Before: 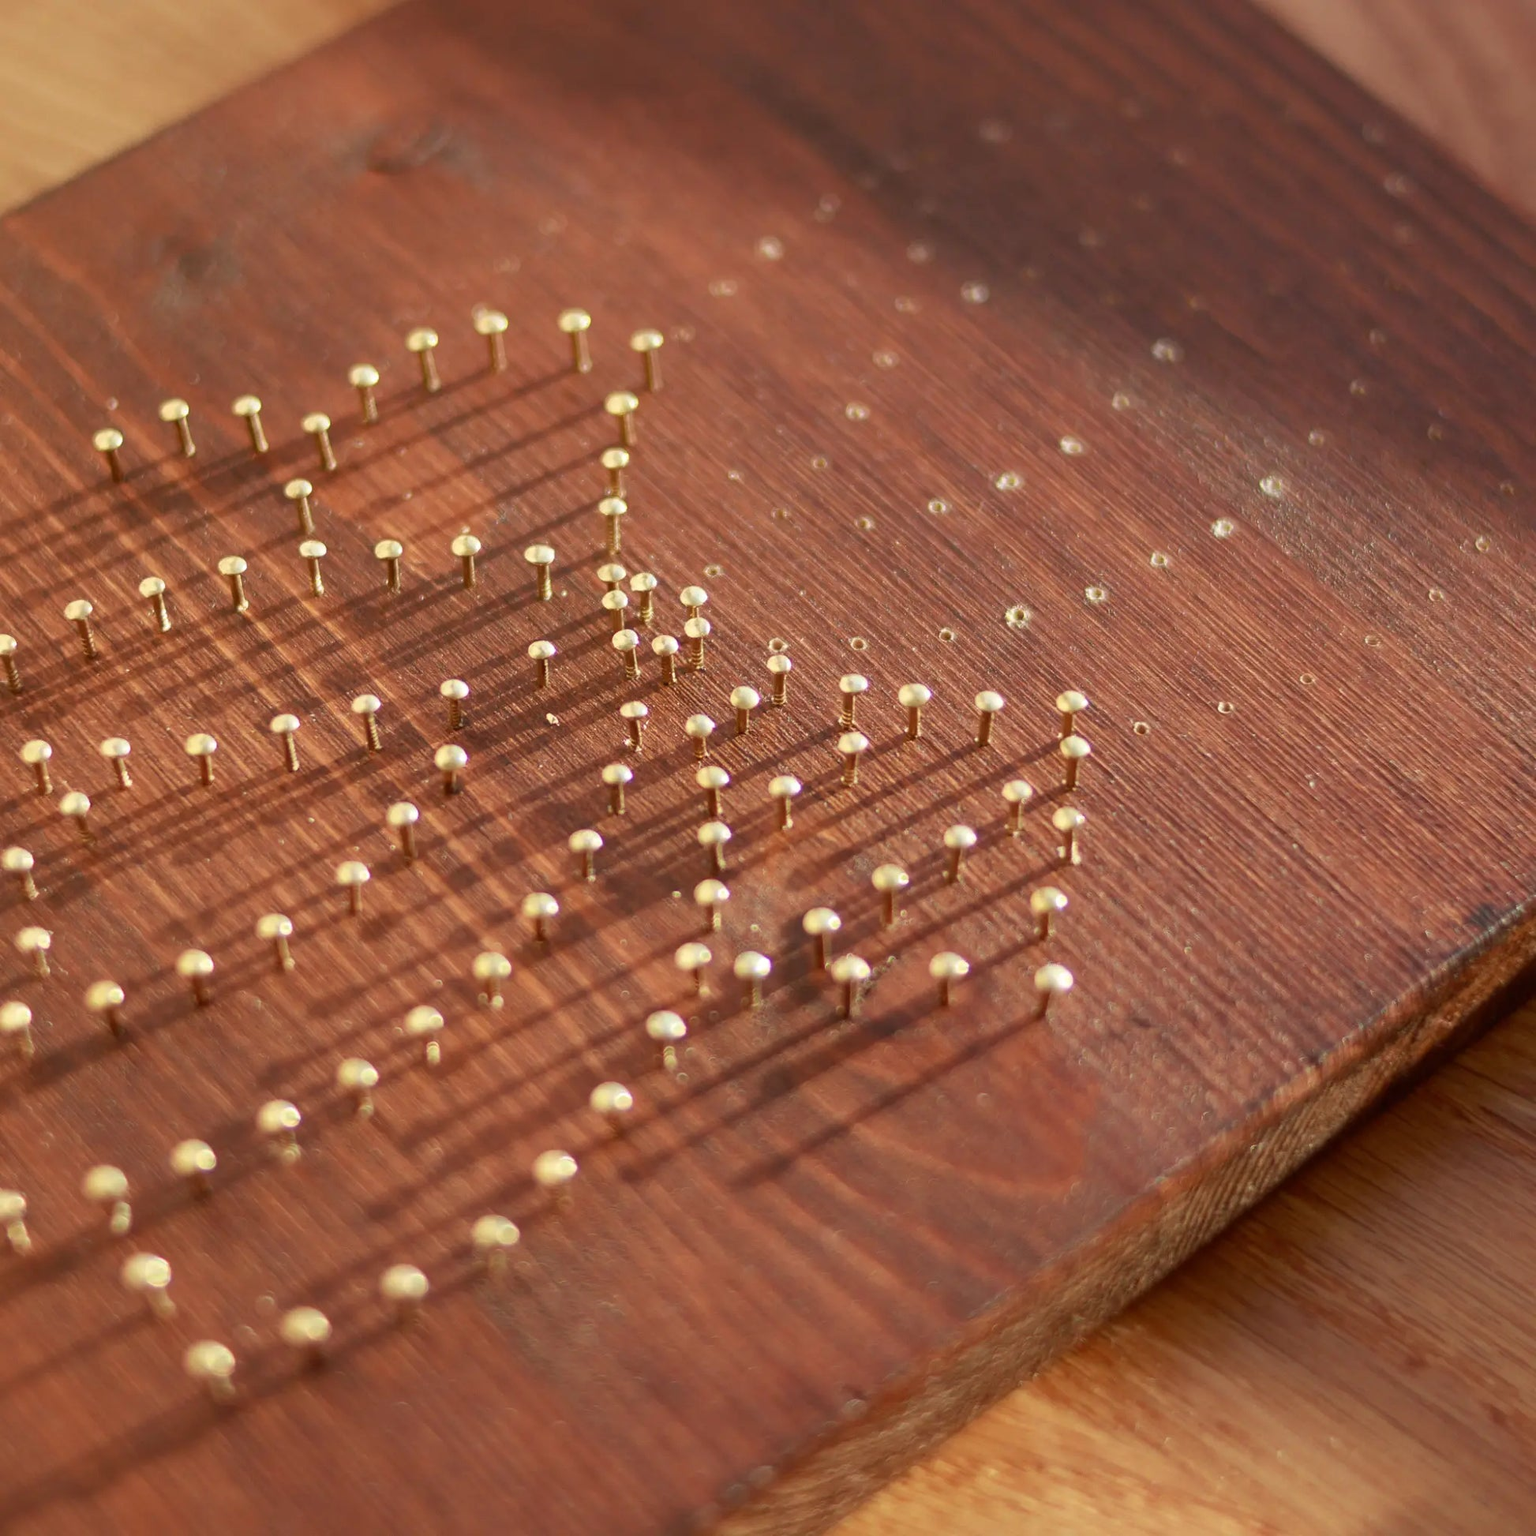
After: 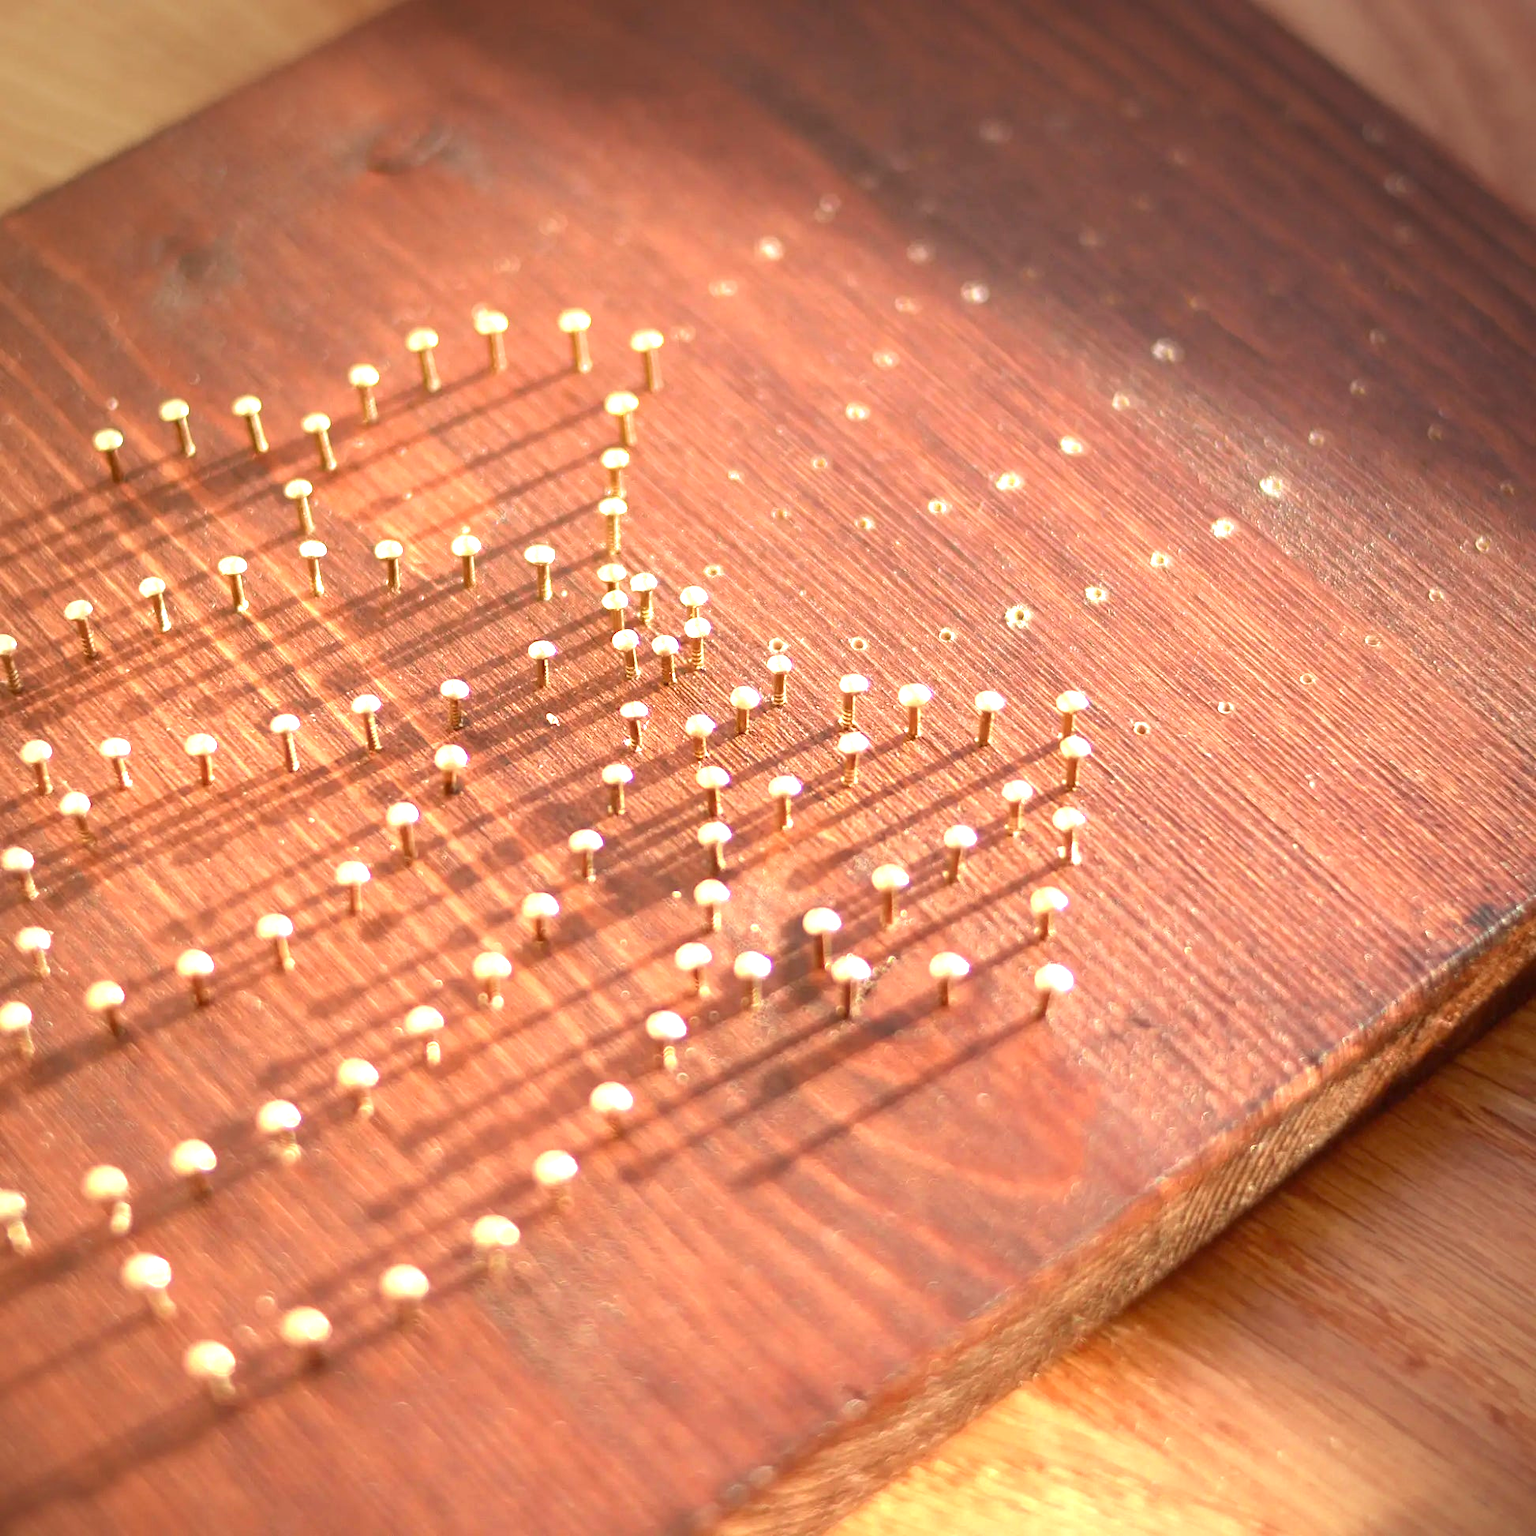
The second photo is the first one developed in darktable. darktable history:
vignetting: brightness -0.629, saturation -0.007, center (-0.028, 0.239)
exposure: black level correction 0, exposure 1.45 EV, compensate exposure bias true, compensate highlight preservation false
tone equalizer: on, module defaults
